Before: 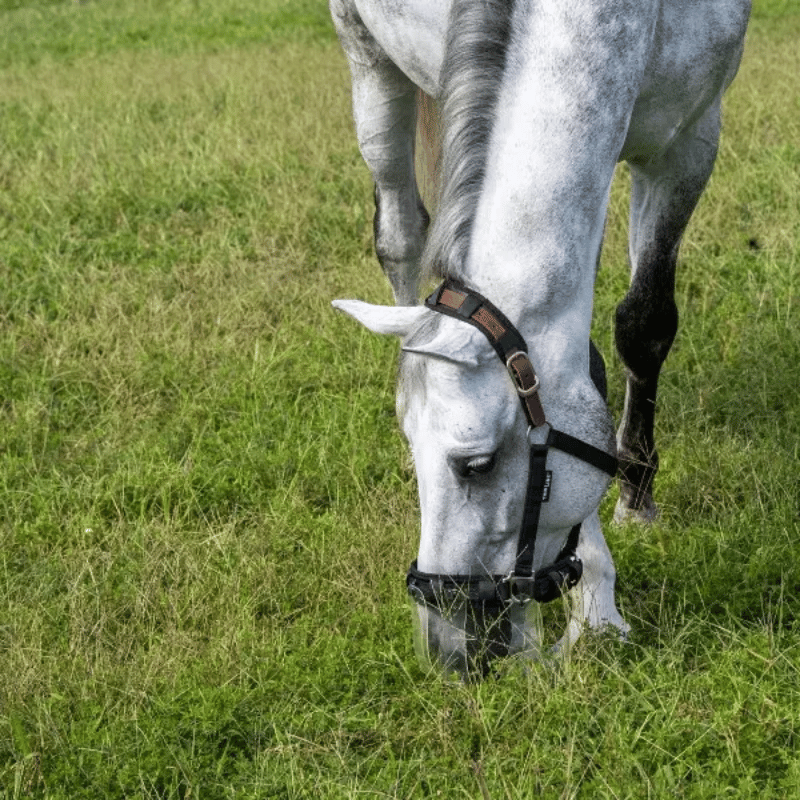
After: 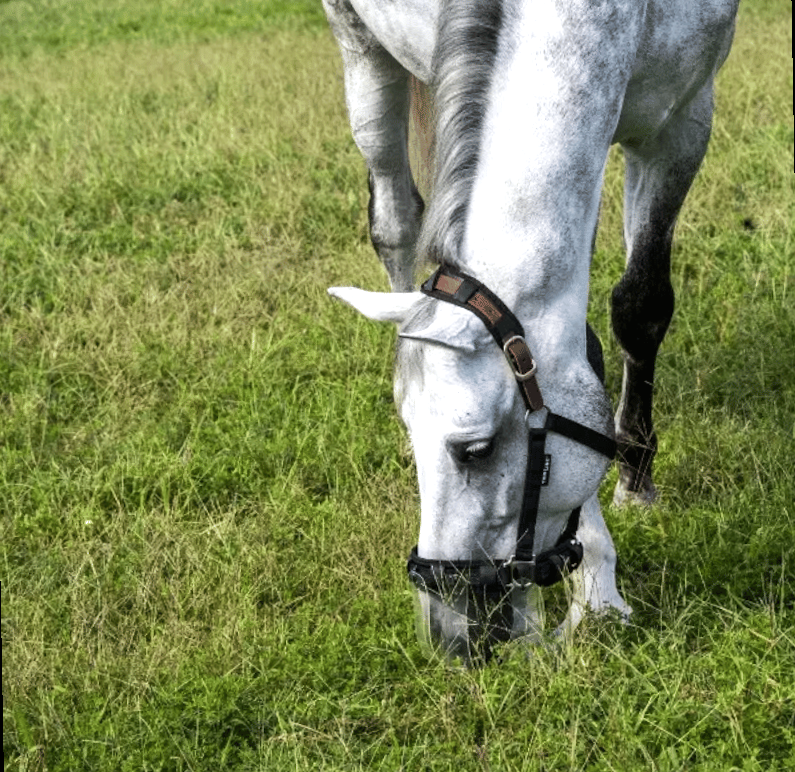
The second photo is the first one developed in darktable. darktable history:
rotate and perspective: rotation -1°, crop left 0.011, crop right 0.989, crop top 0.025, crop bottom 0.975
tone equalizer: -8 EV -0.417 EV, -7 EV -0.389 EV, -6 EV -0.333 EV, -5 EV -0.222 EV, -3 EV 0.222 EV, -2 EV 0.333 EV, -1 EV 0.389 EV, +0 EV 0.417 EV, edges refinement/feathering 500, mask exposure compensation -1.57 EV, preserve details no
